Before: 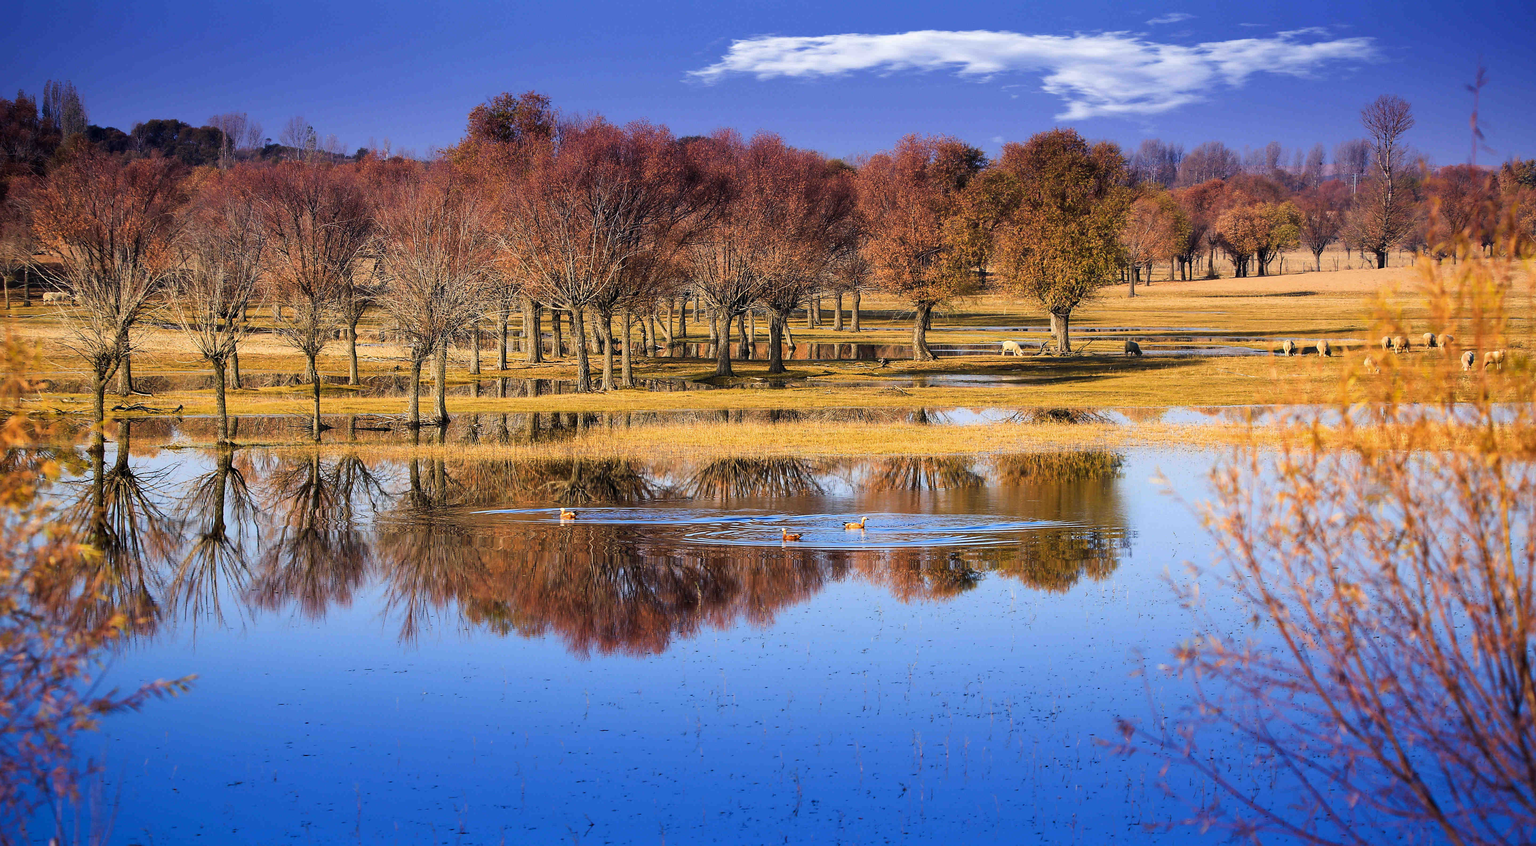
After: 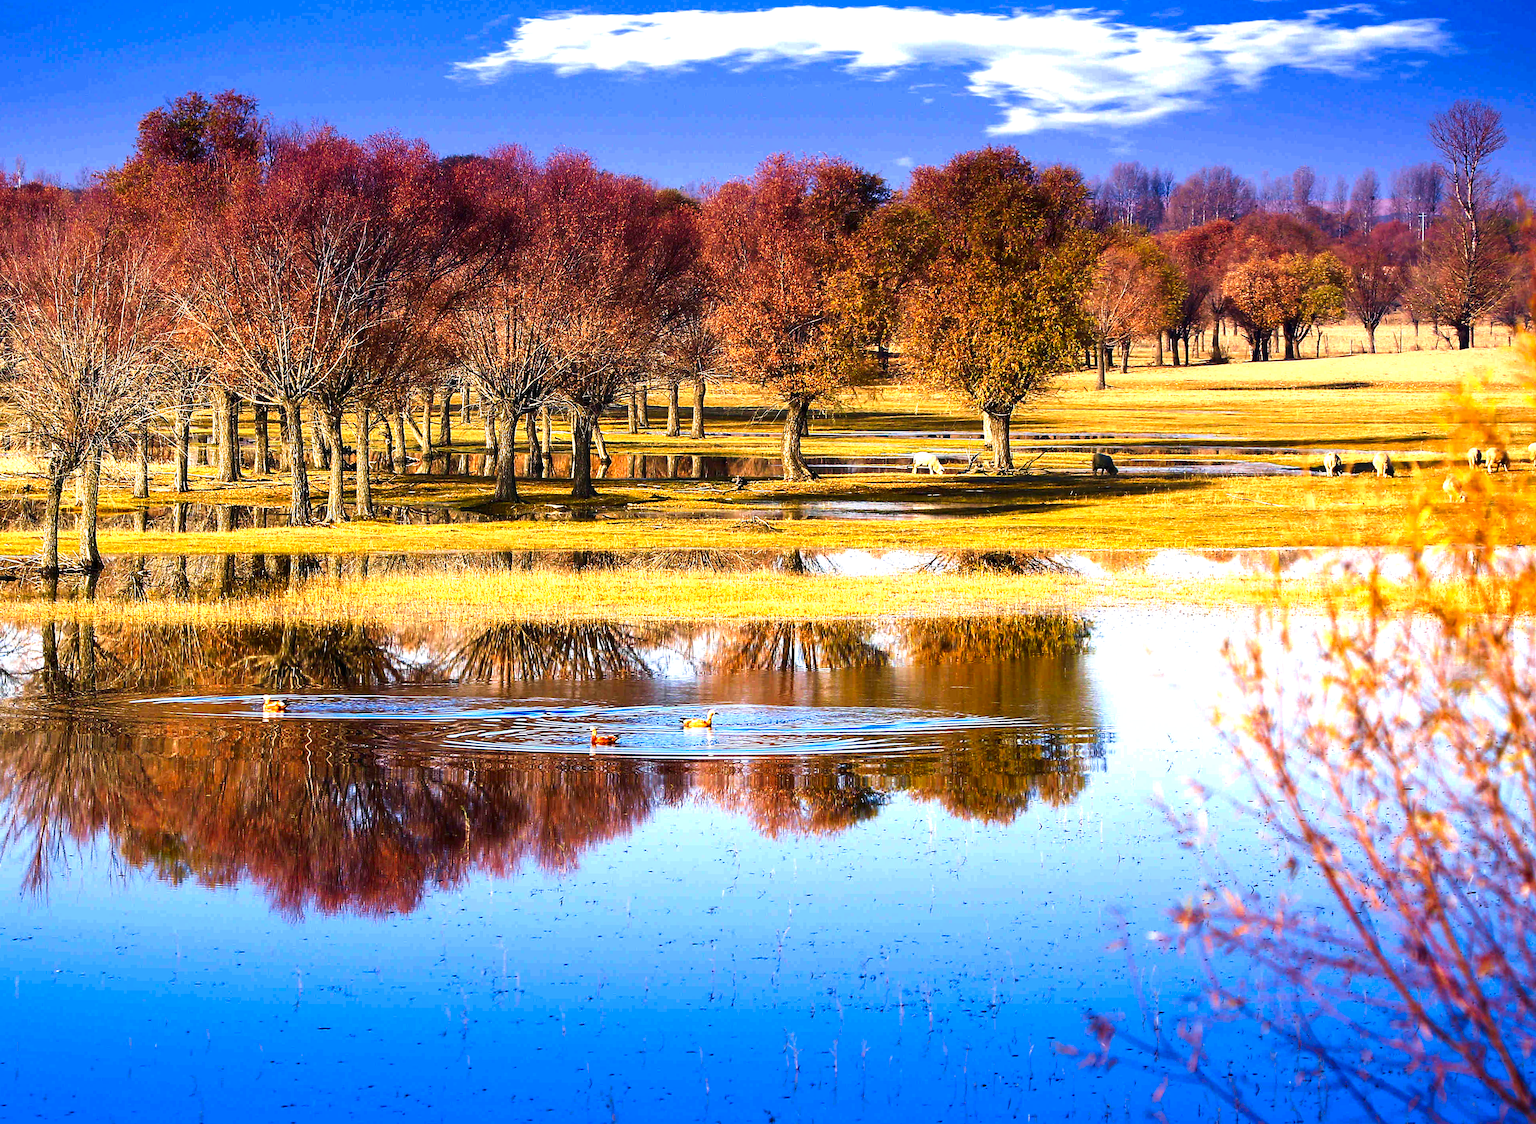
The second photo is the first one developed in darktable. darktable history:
velvia: on, module defaults
rotate and perspective: rotation 0.226°, lens shift (vertical) -0.042, crop left 0.023, crop right 0.982, crop top 0.006, crop bottom 0.994
exposure: black level correction 0, exposure 1 EV, compensate exposure bias true, compensate highlight preservation false
contrast brightness saturation: brightness -0.25, saturation 0.2
crop and rotate: left 24.034%, top 2.838%, right 6.406%, bottom 6.299%
